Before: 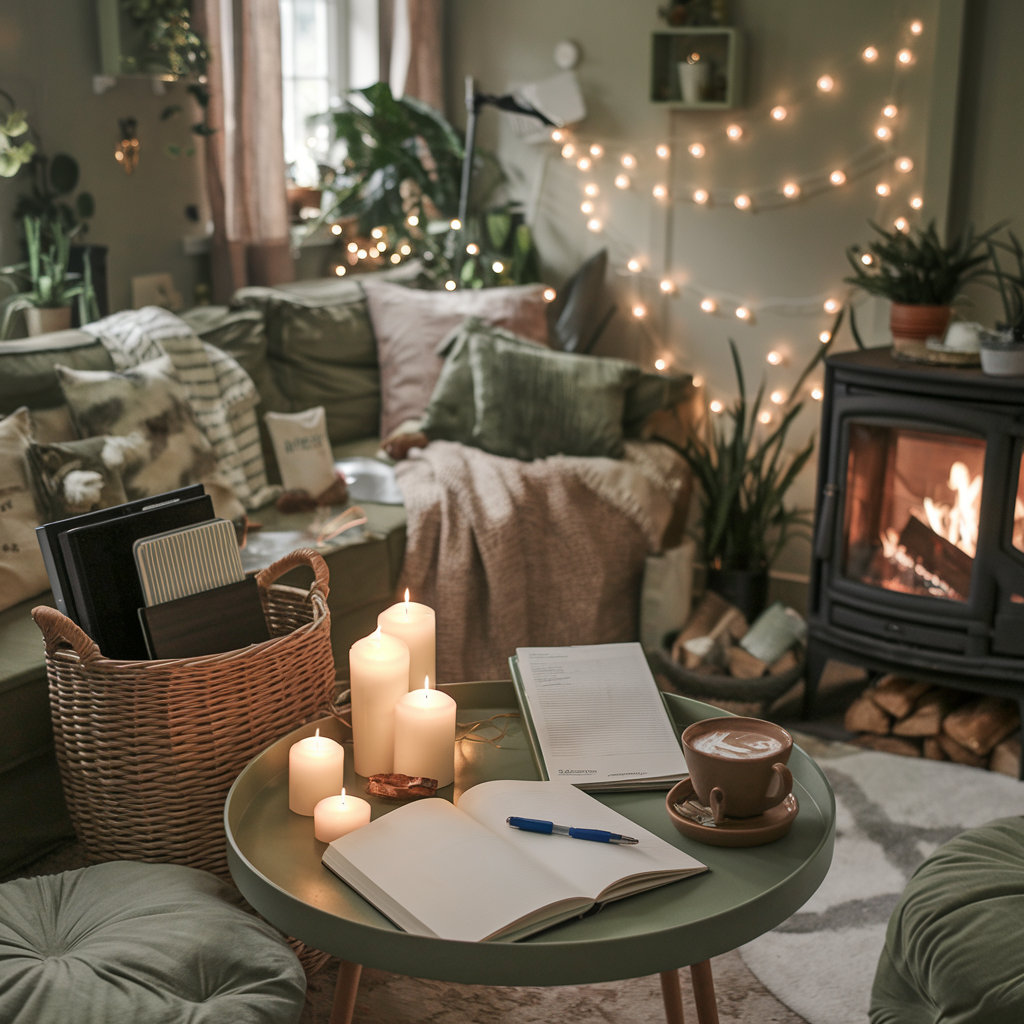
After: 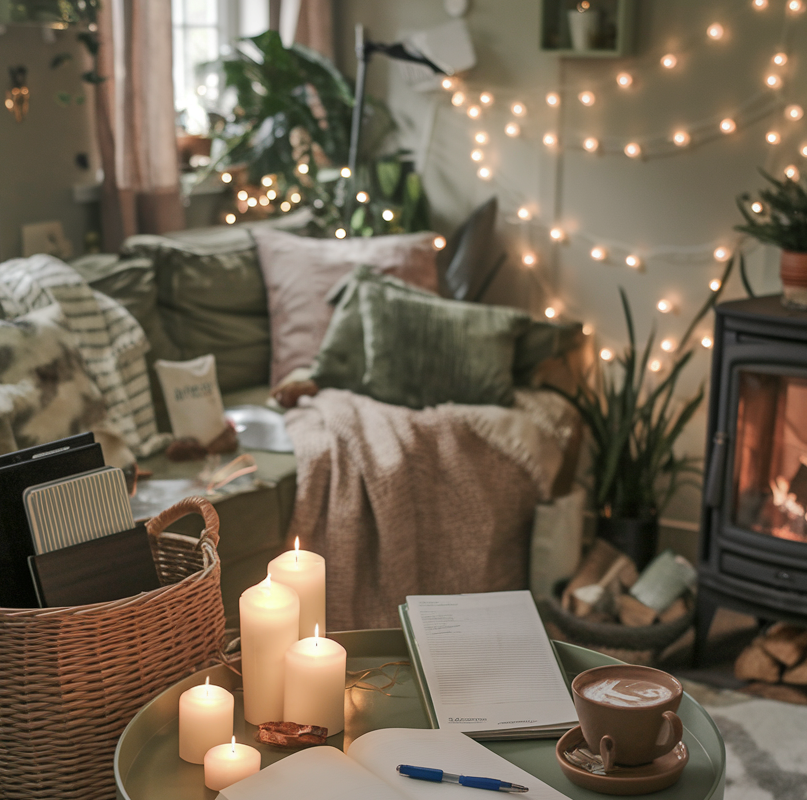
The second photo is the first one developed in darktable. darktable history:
shadows and highlights: shadows 30
crop and rotate: left 10.77%, top 5.1%, right 10.41%, bottom 16.76%
